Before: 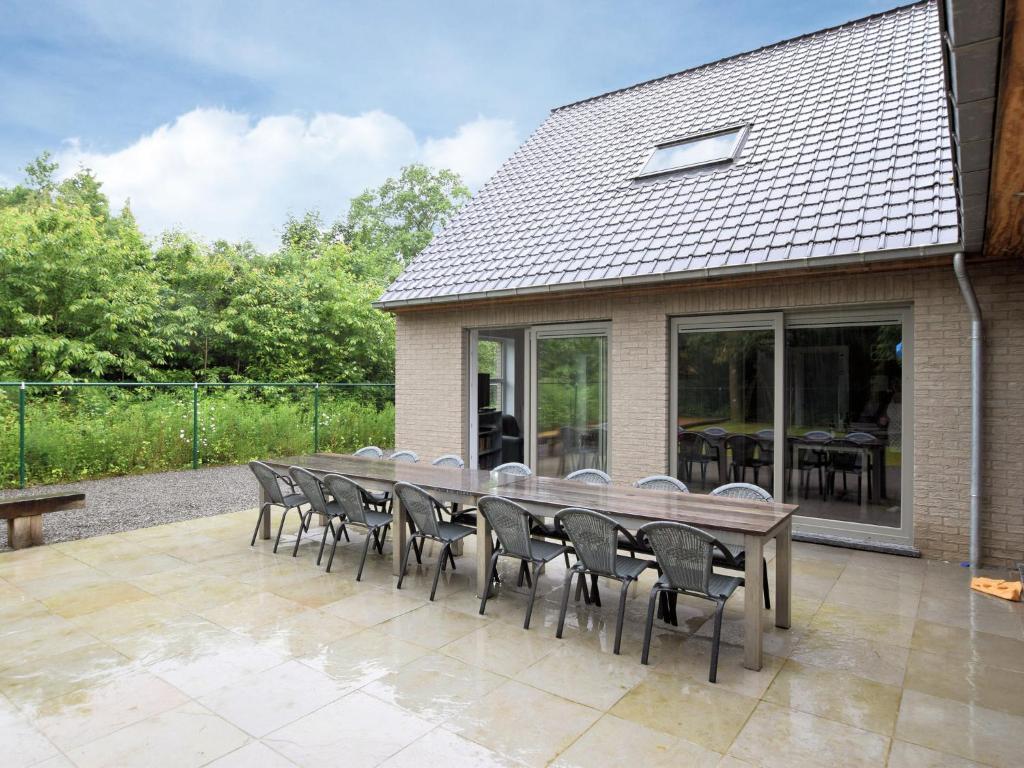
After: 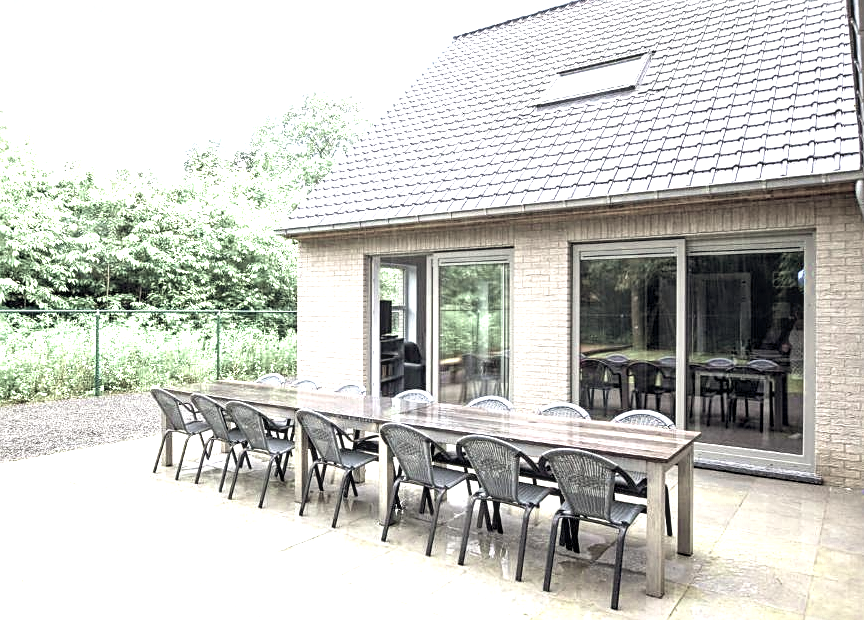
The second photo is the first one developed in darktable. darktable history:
local contrast: on, module defaults
crop and rotate: left 9.667%, top 9.59%, right 5.932%, bottom 9.607%
sharpen: on, module defaults
velvia: strength 36.1%
color balance rgb: power › hue 72.44°, global offset › chroma 0.052%, global offset › hue 253.21°, perceptual saturation grading › global saturation 0.539%, global vibrance 20%
exposure: black level correction 0, exposure 0.949 EV, compensate highlight preservation false
color zones: curves: ch0 [(0.25, 0.667) (0.758, 0.368)]; ch1 [(0.215, 0.245) (0.761, 0.373)]; ch2 [(0.247, 0.554) (0.761, 0.436)]
